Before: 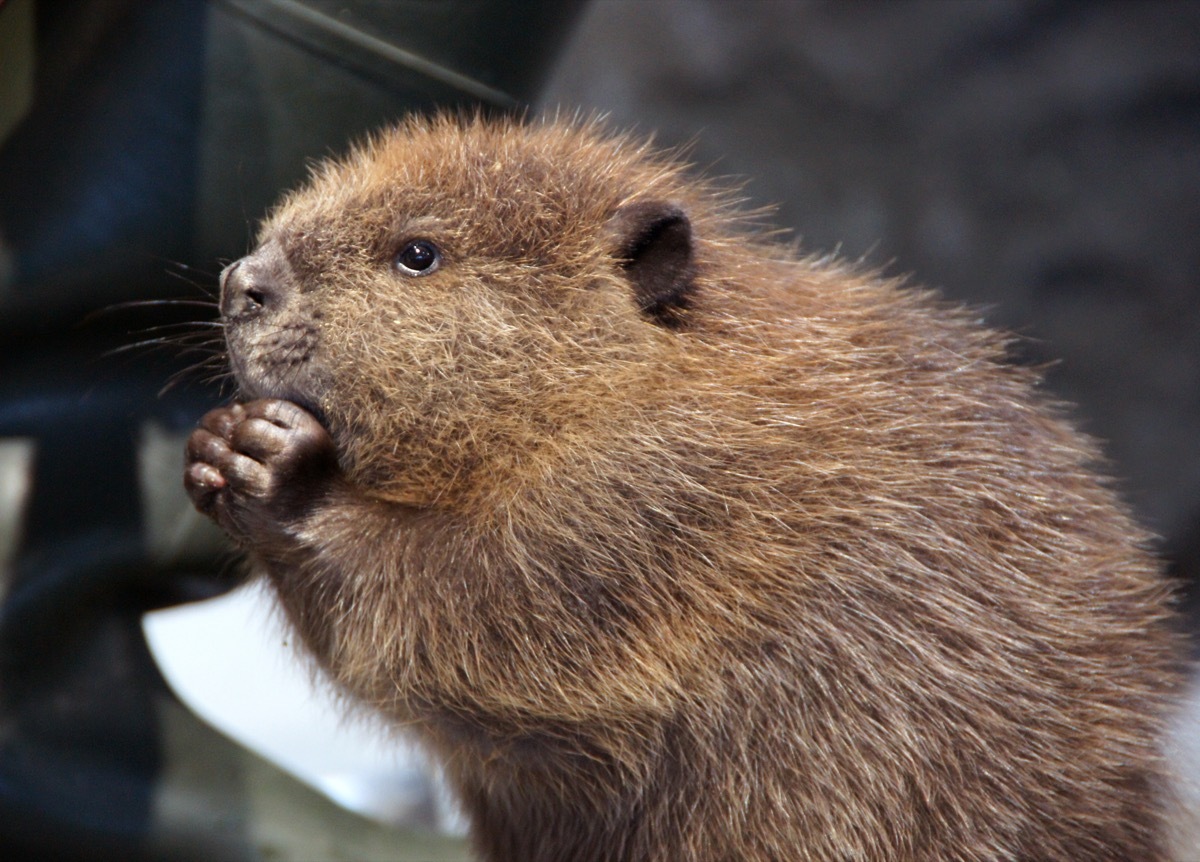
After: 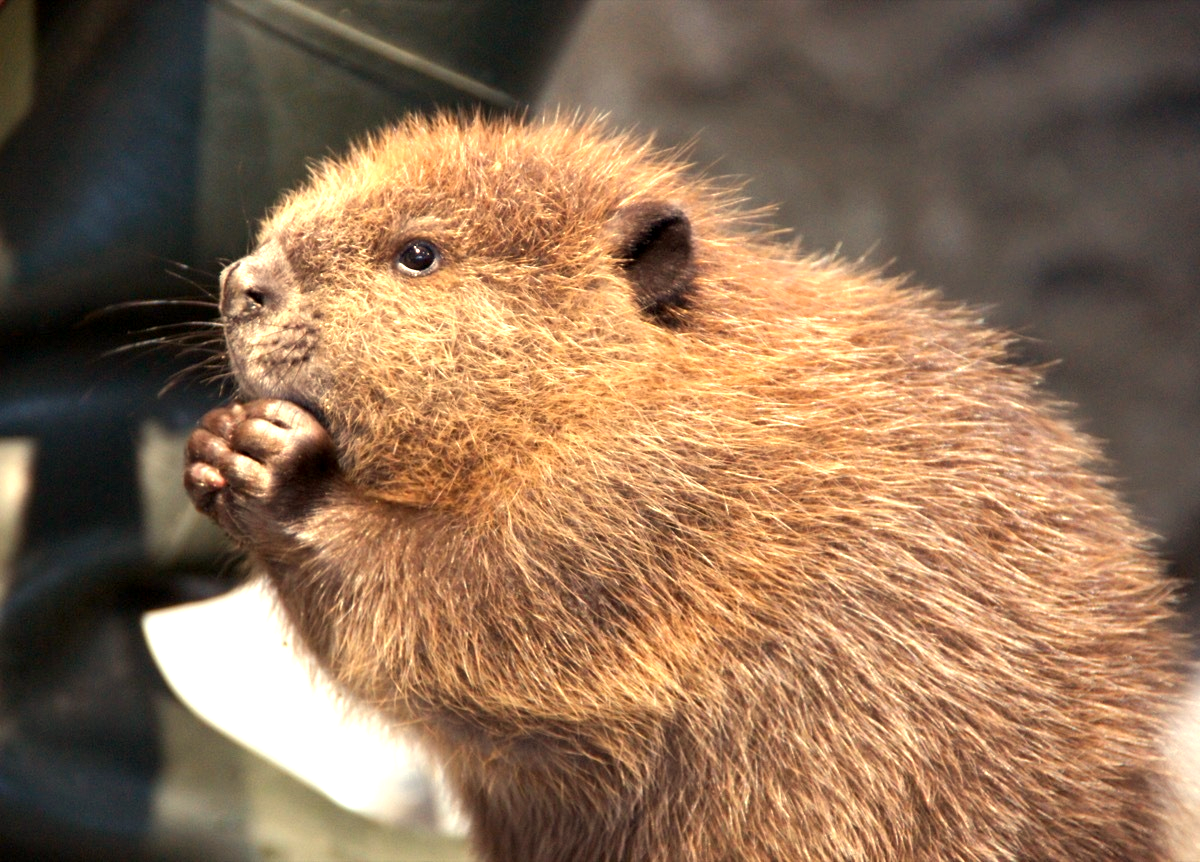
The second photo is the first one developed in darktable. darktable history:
exposure: black level correction 0.001, exposure 1 EV, compensate highlight preservation false
white balance: red 1.123, blue 0.83
